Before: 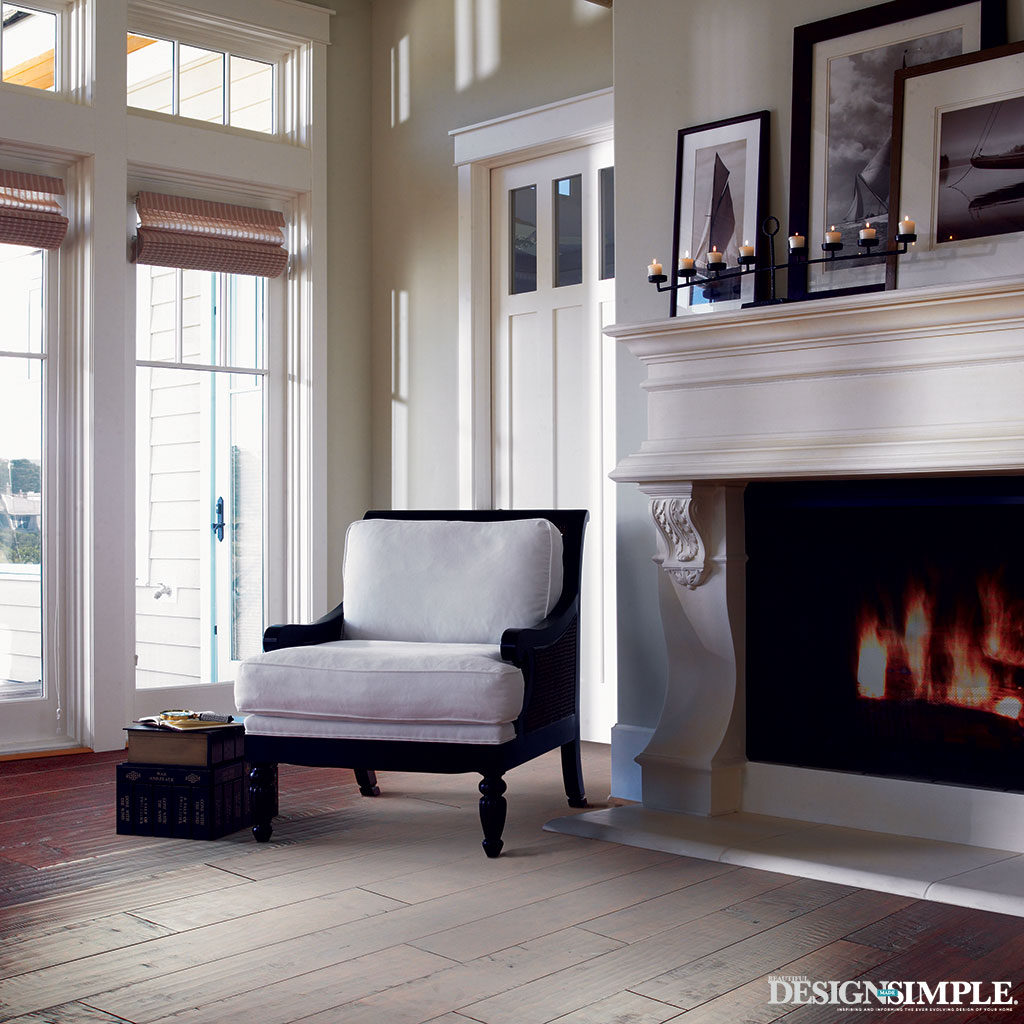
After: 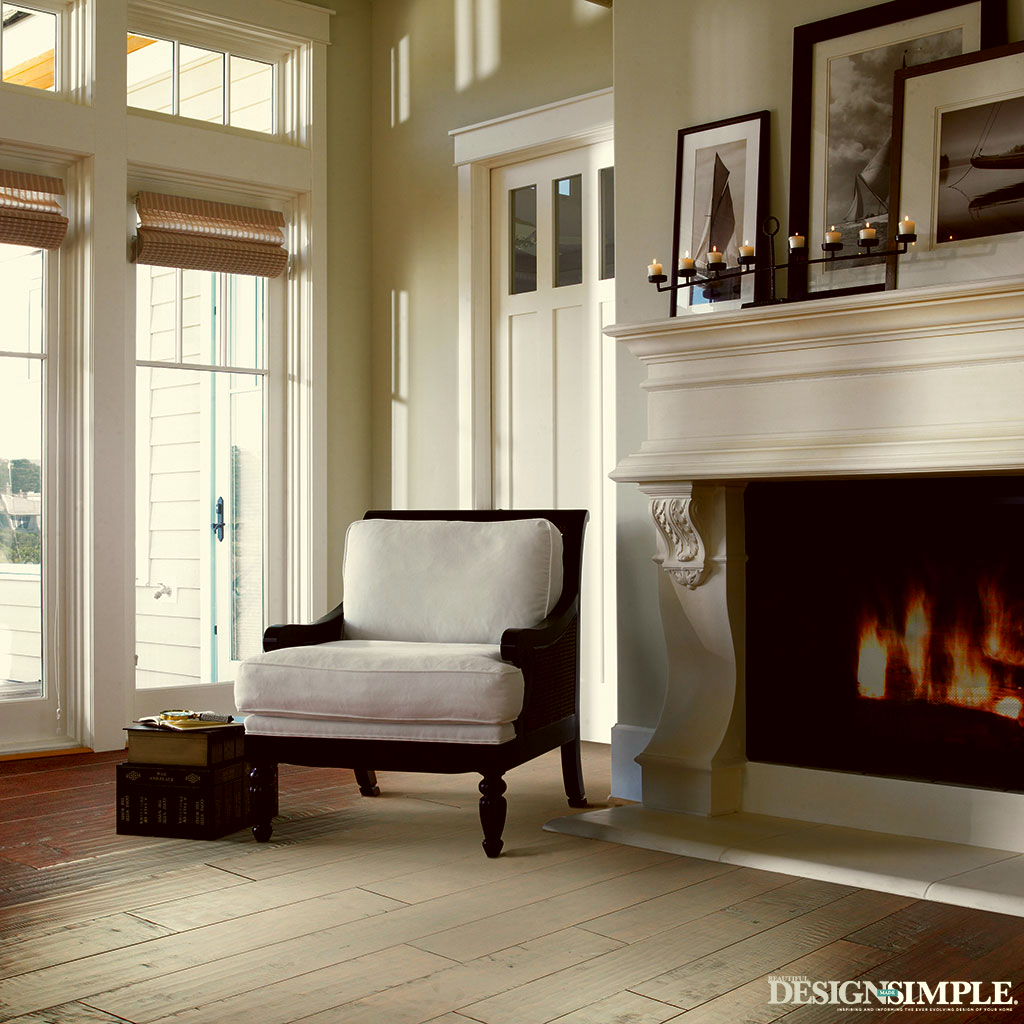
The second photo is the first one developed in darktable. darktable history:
color correction: highlights a* -1.67, highlights b* 10.12, shadows a* 0.25, shadows b* 19.97
